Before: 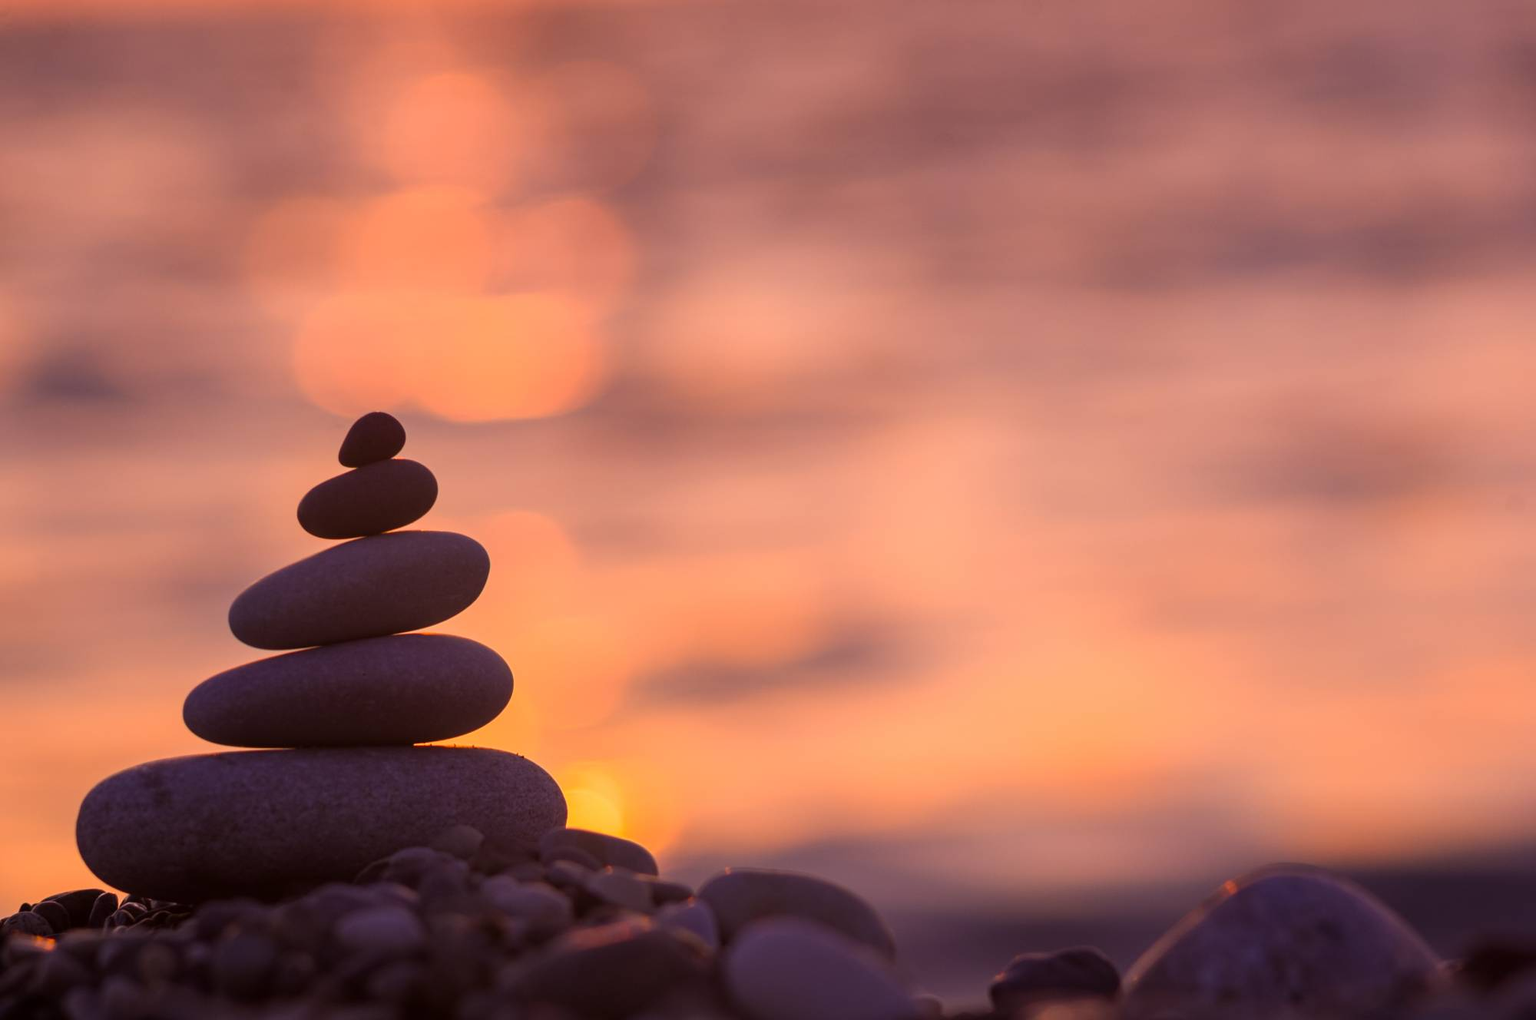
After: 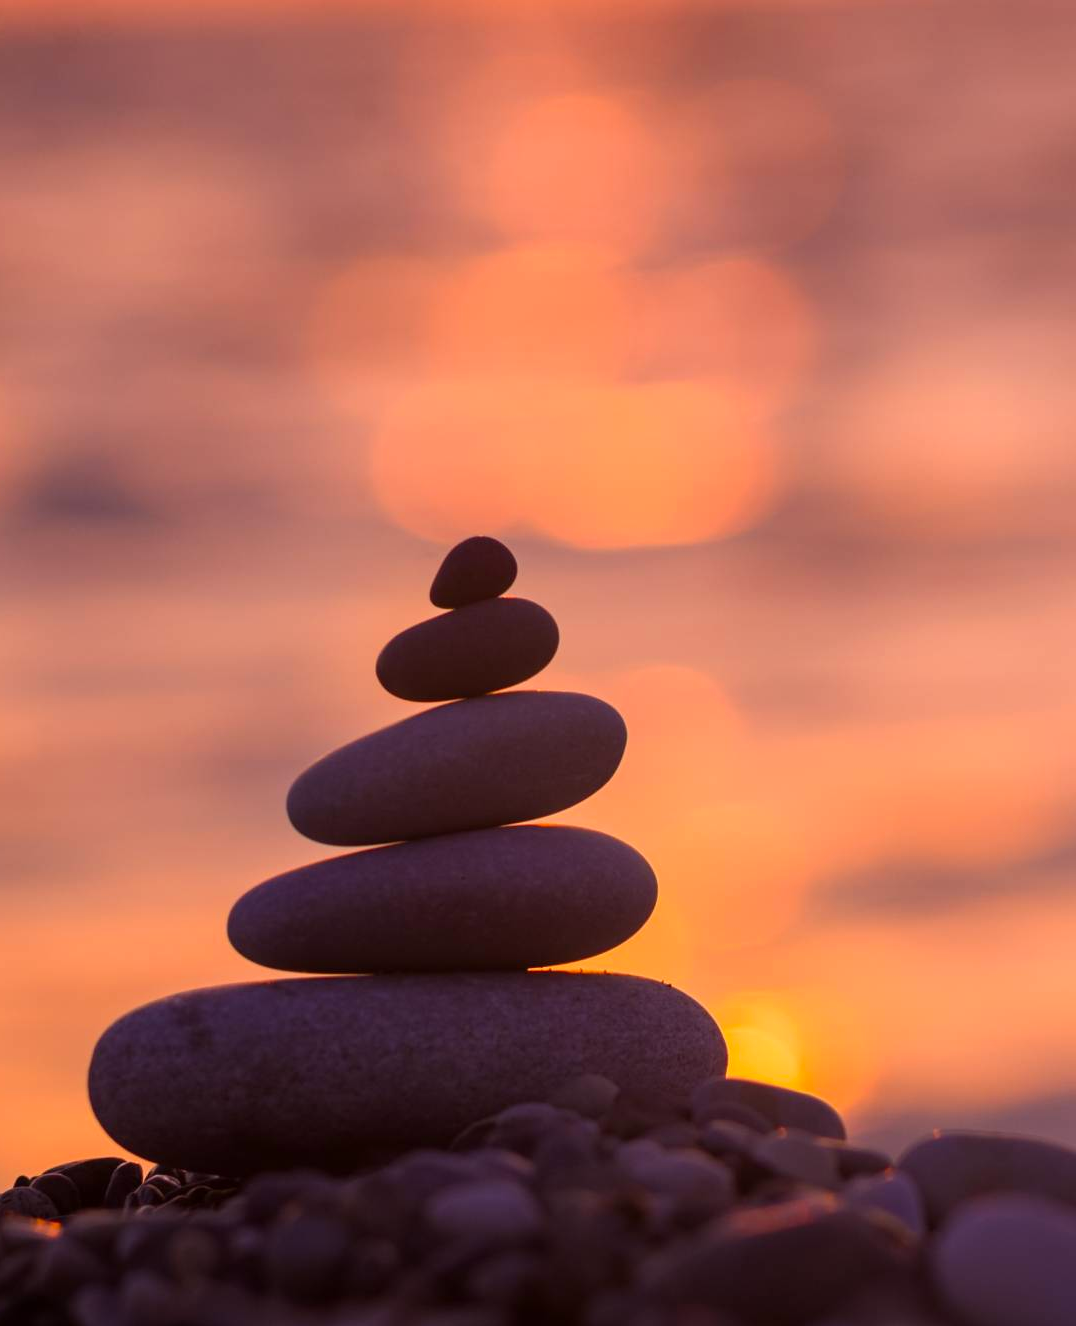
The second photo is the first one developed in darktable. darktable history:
color contrast: green-magenta contrast 1.1, blue-yellow contrast 1.1, unbound 0
crop: left 0.587%, right 45.588%, bottom 0.086%
